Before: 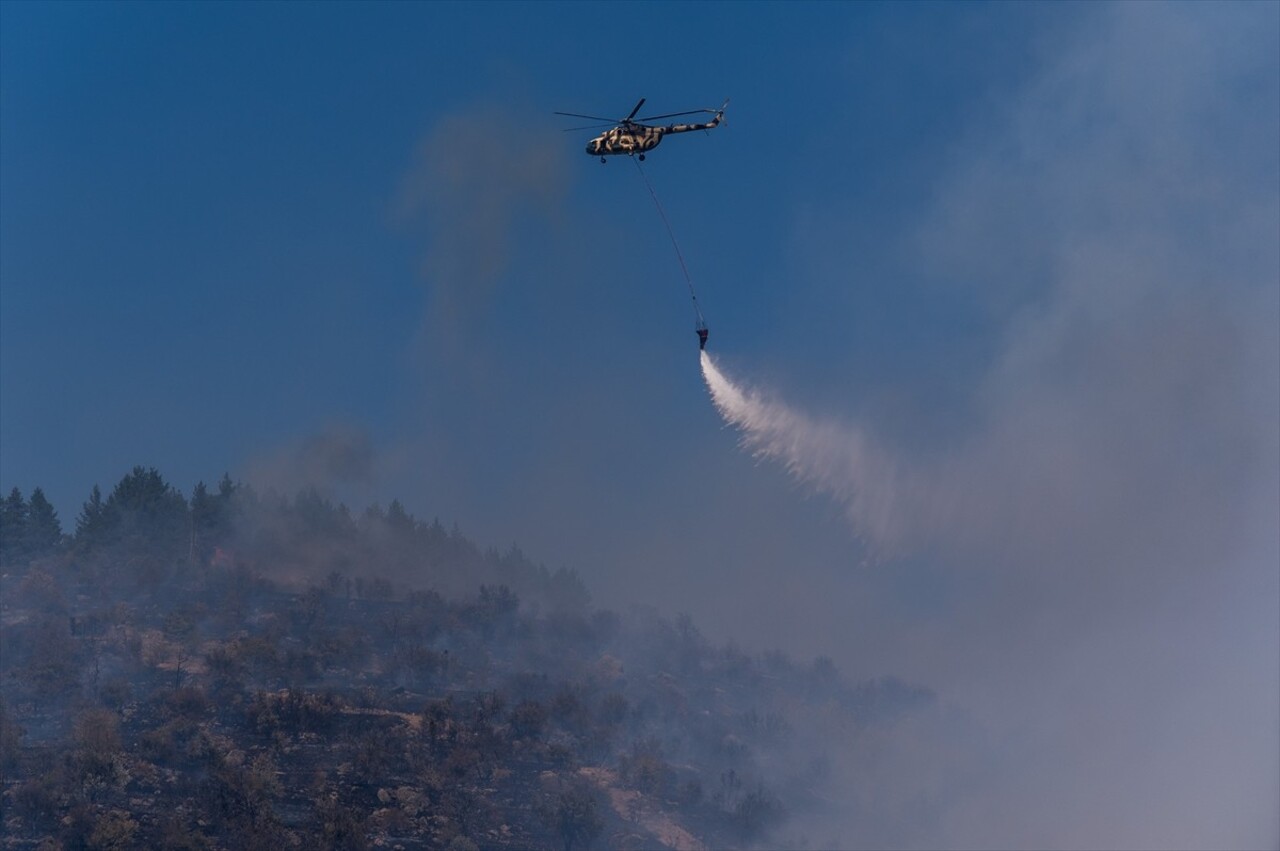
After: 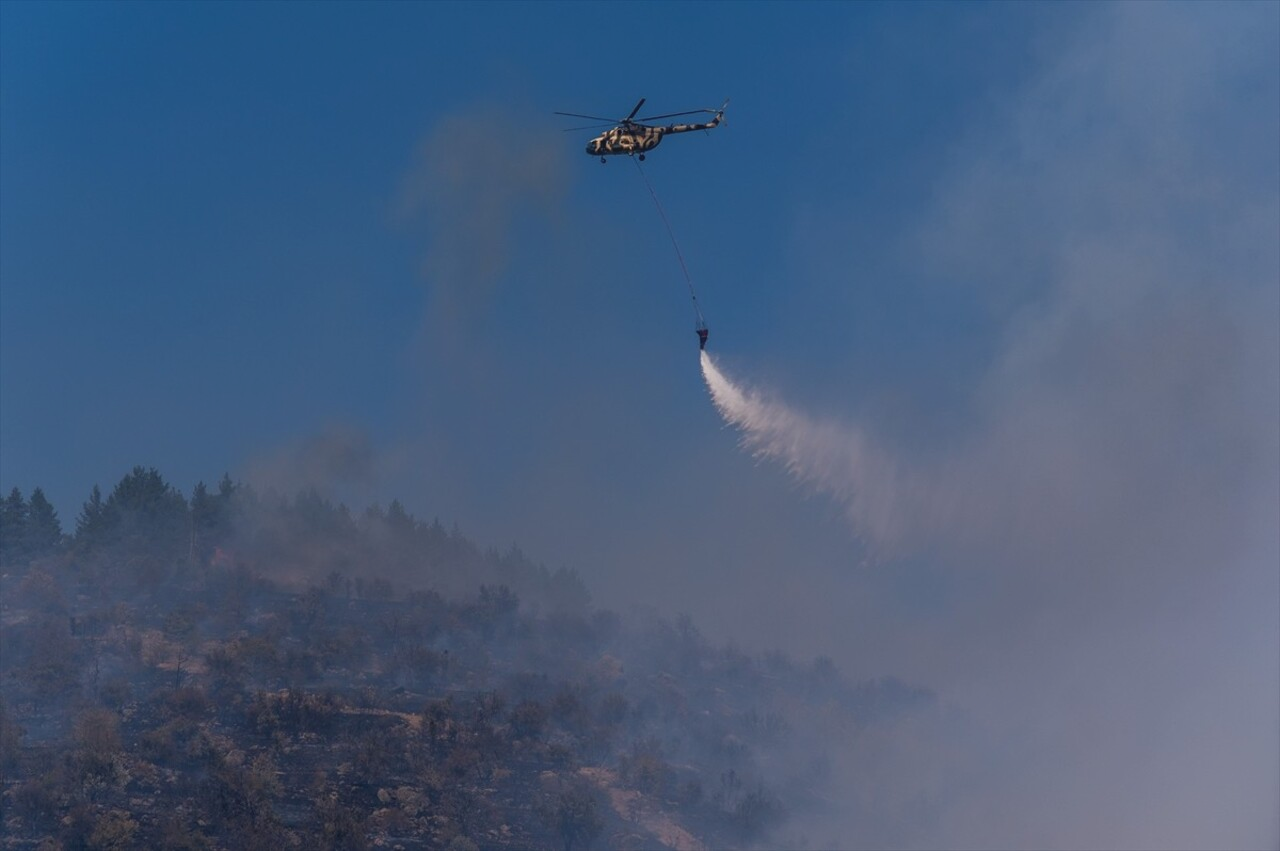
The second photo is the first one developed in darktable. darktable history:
contrast brightness saturation: contrast -0.111
